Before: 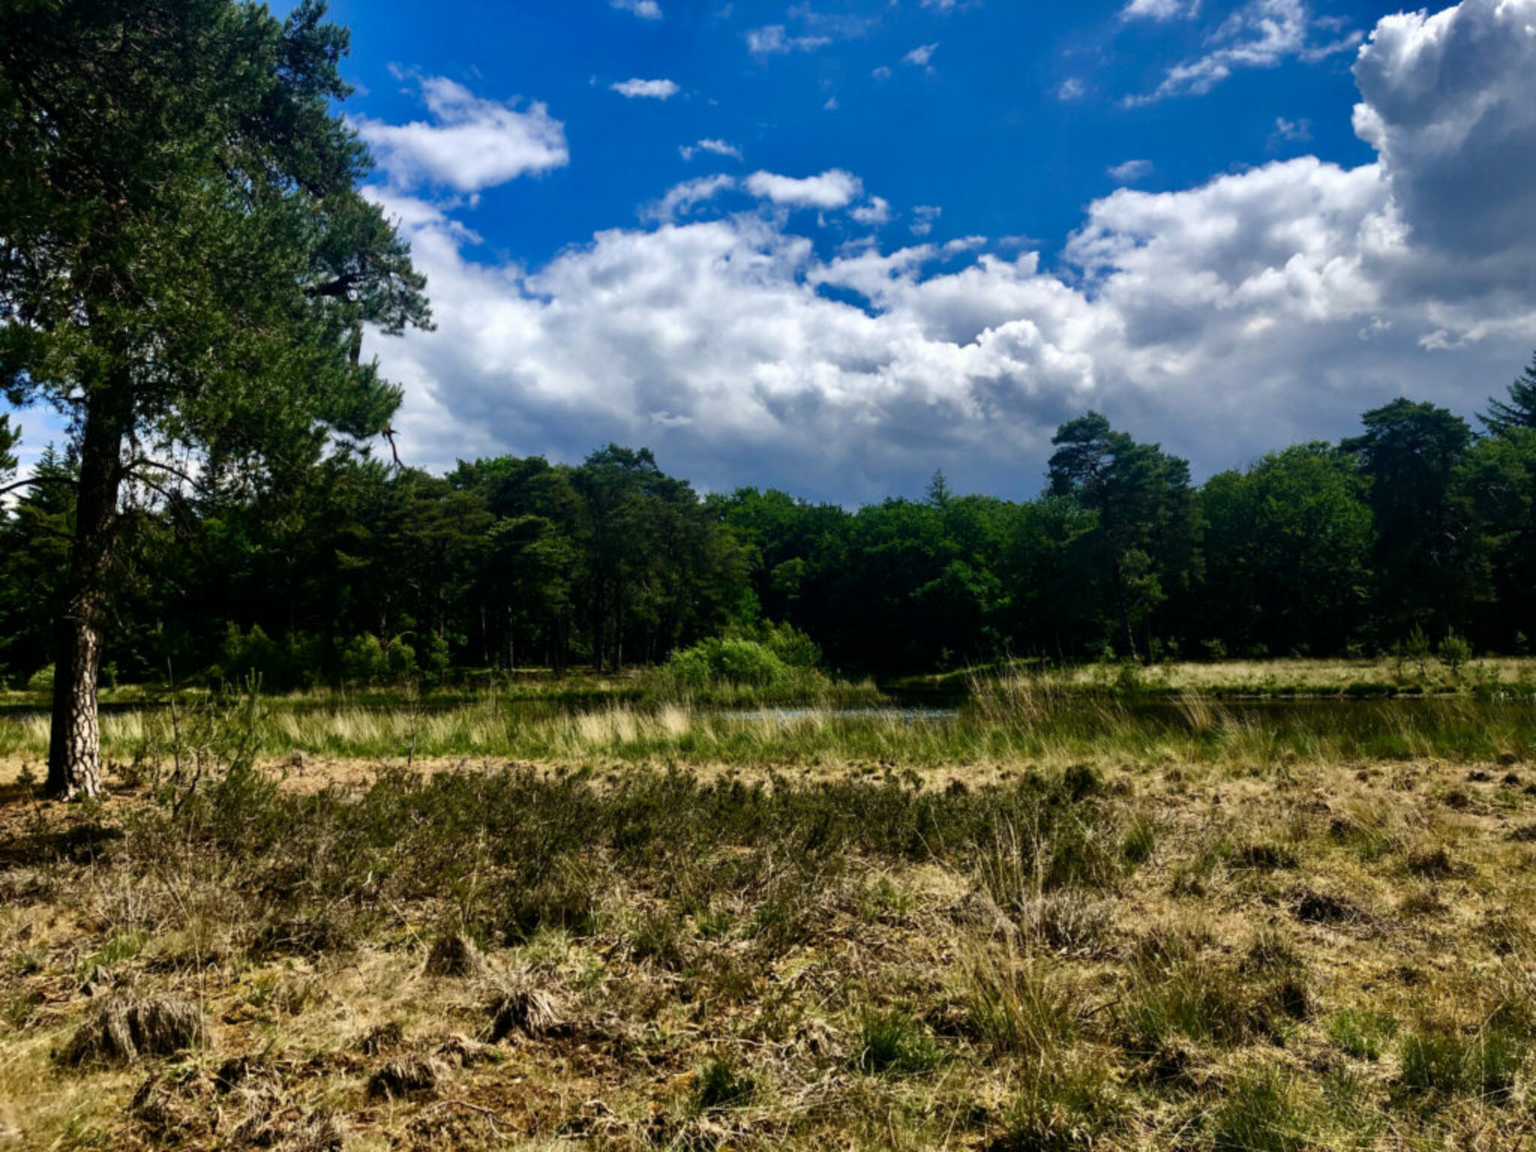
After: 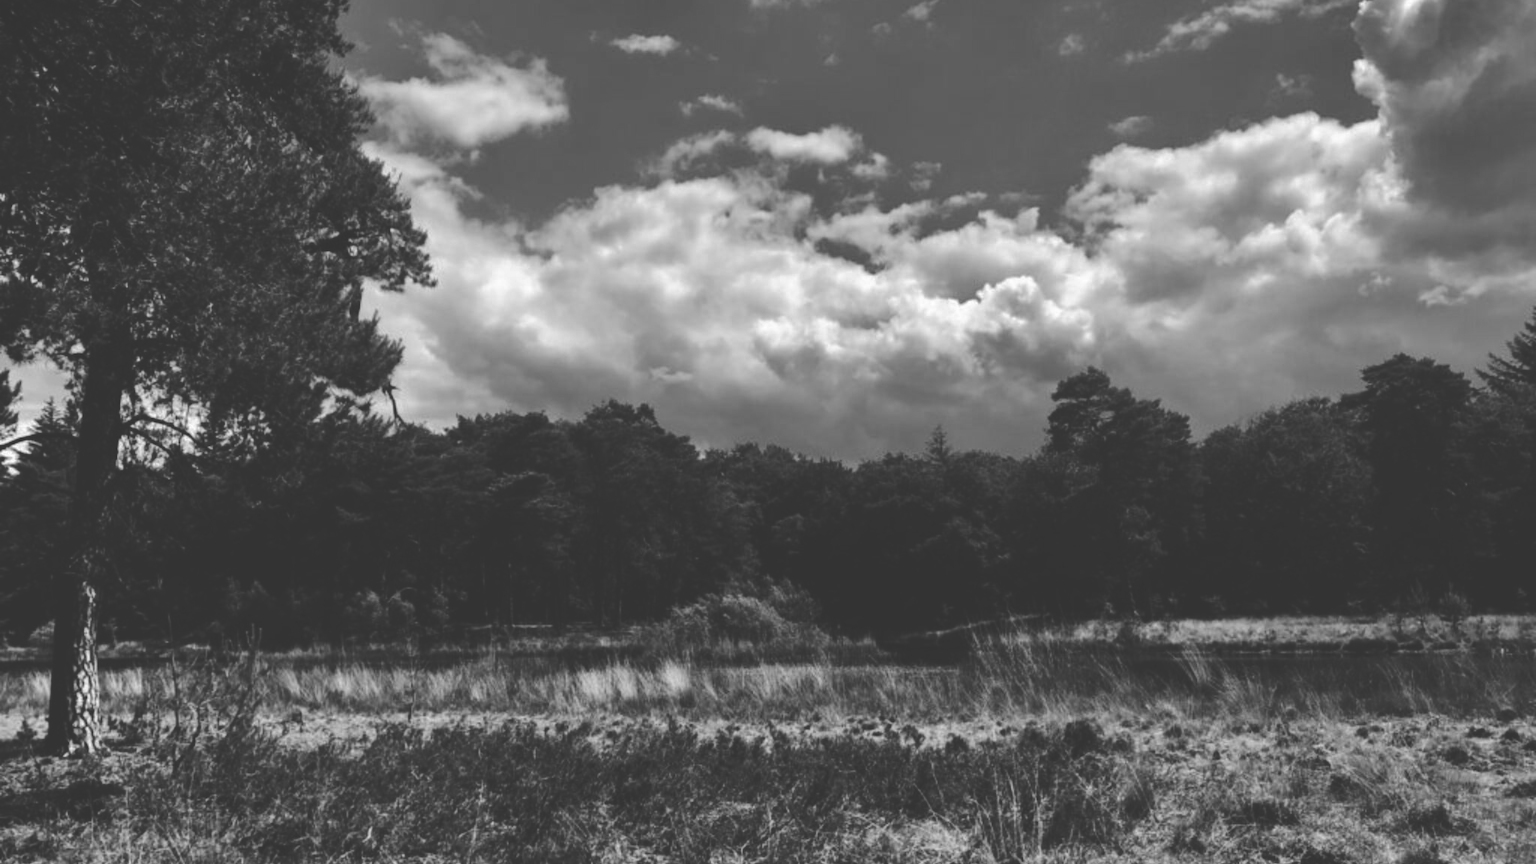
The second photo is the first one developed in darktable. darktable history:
rgb curve: curves: ch0 [(0, 0.186) (0.314, 0.284) (0.775, 0.708) (1, 1)], compensate middle gray true, preserve colors none
monochrome: on, module defaults
crop: top 3.857%, bottom 21.132%
color calibration: illuminant as shot in camera, x 0.358, y 0.373, temperature 4628.91 K
base curve: curves: ch0 [(0, 0) (0.262, 0.32) (0.722, 0.705) (1, 1)]
